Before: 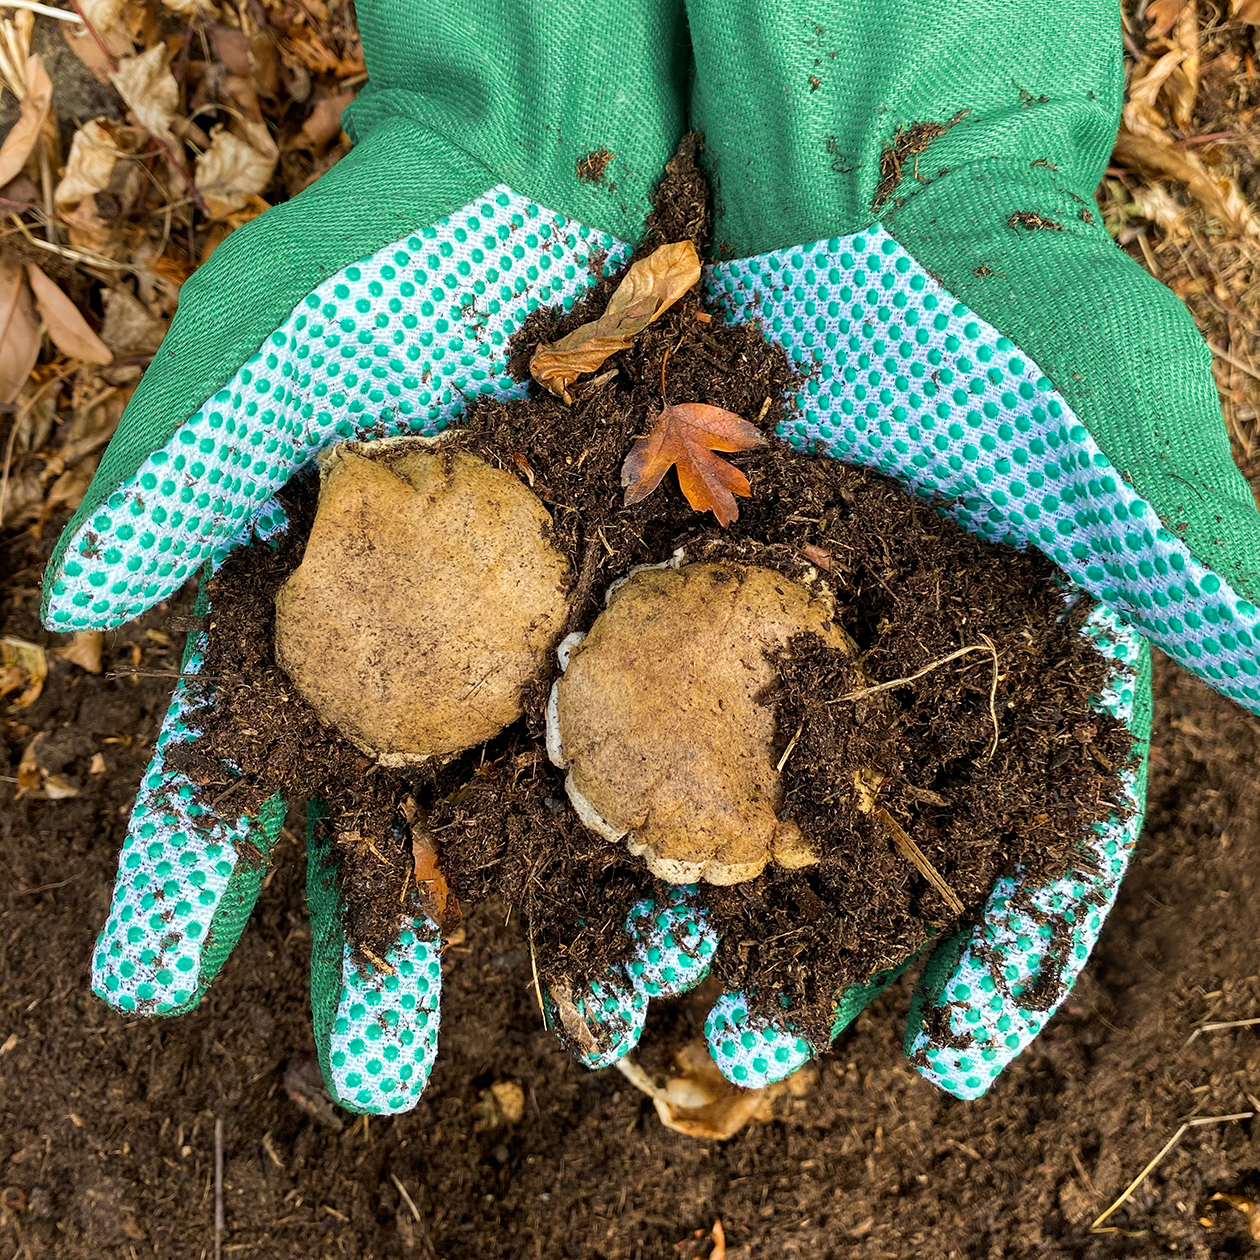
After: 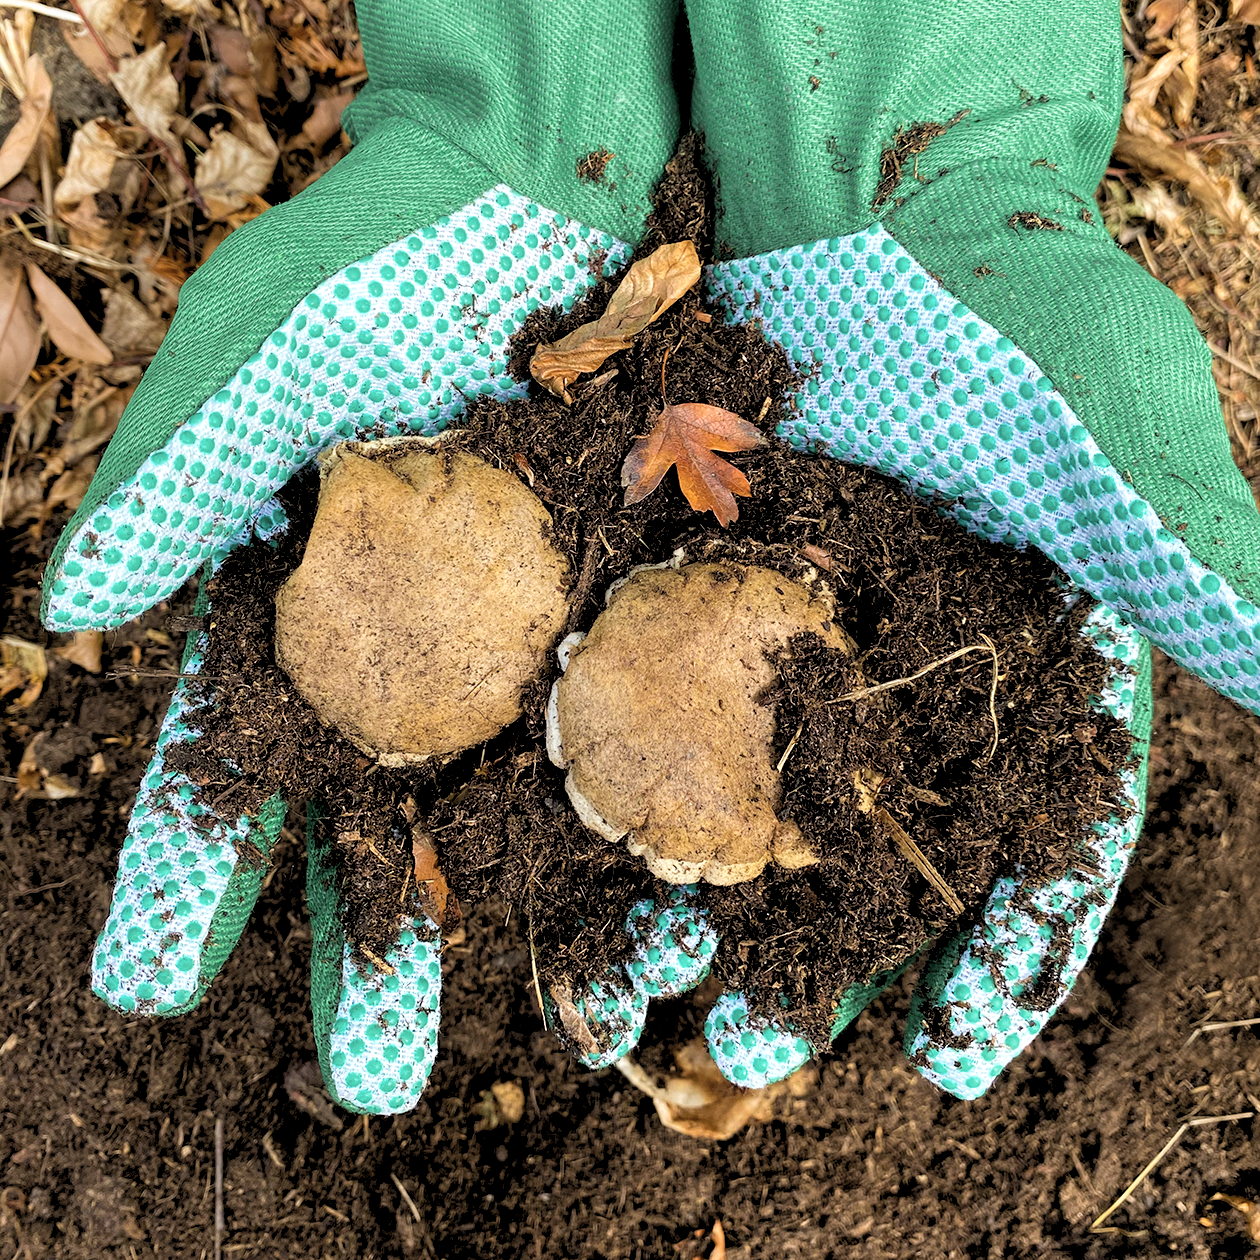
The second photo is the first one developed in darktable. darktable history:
rgb levels: levels [[0.013, 0.434, 0.89], [0, 0.5, 1], [0, 0.5, 1]]
contrast brightness saturation: saturation -0.17
